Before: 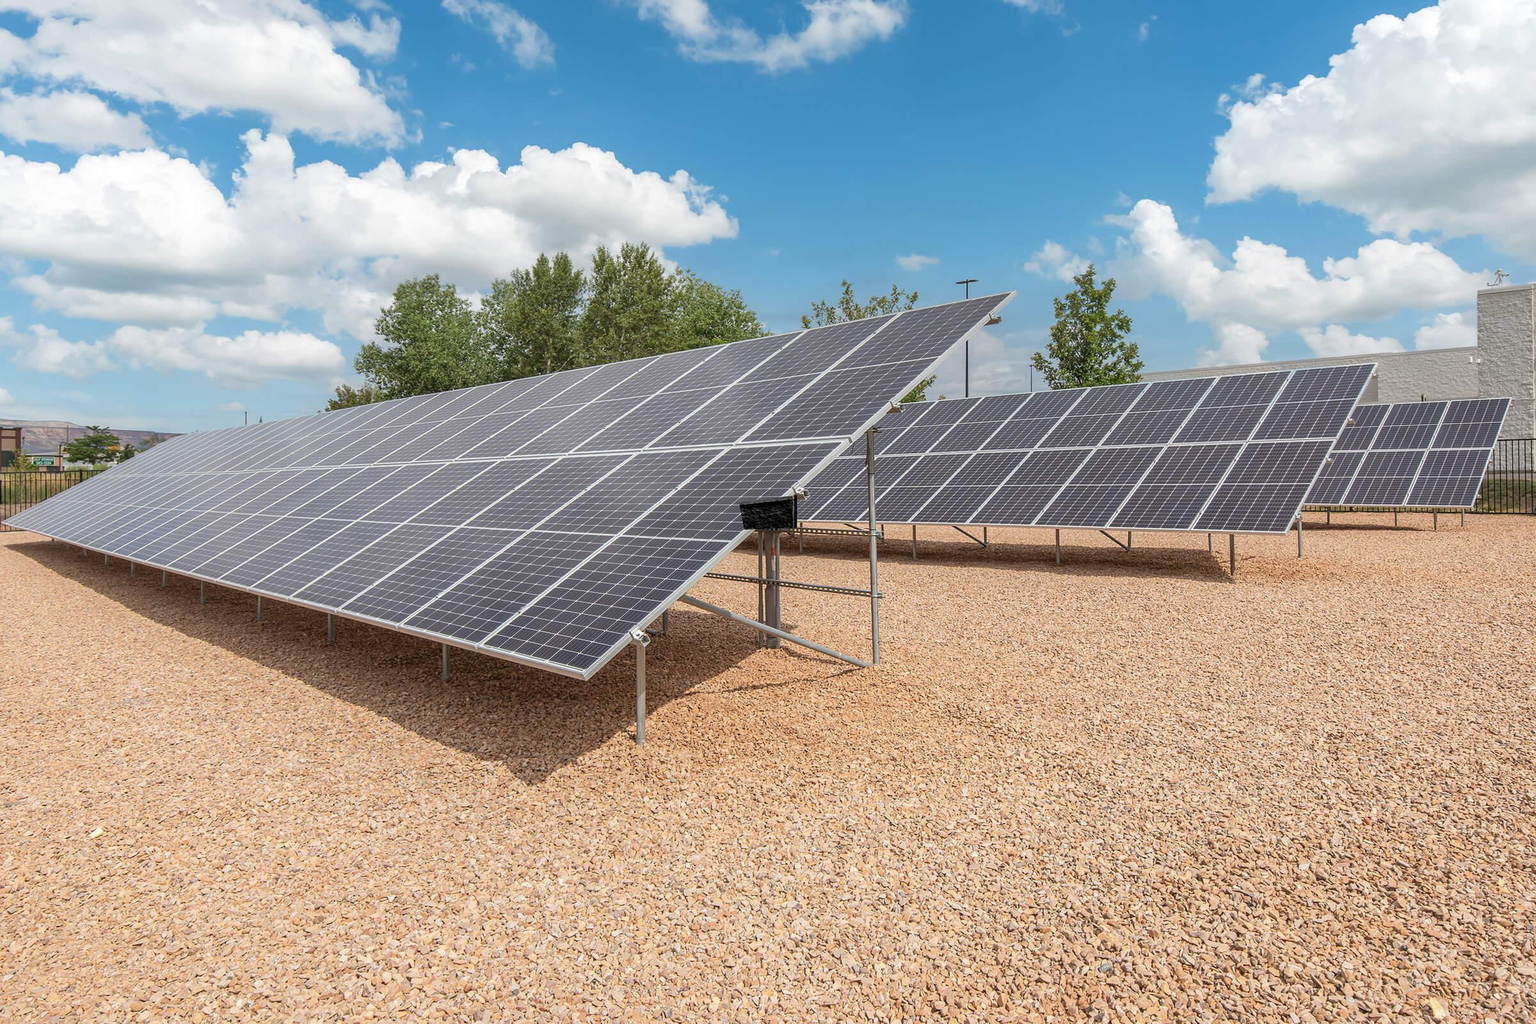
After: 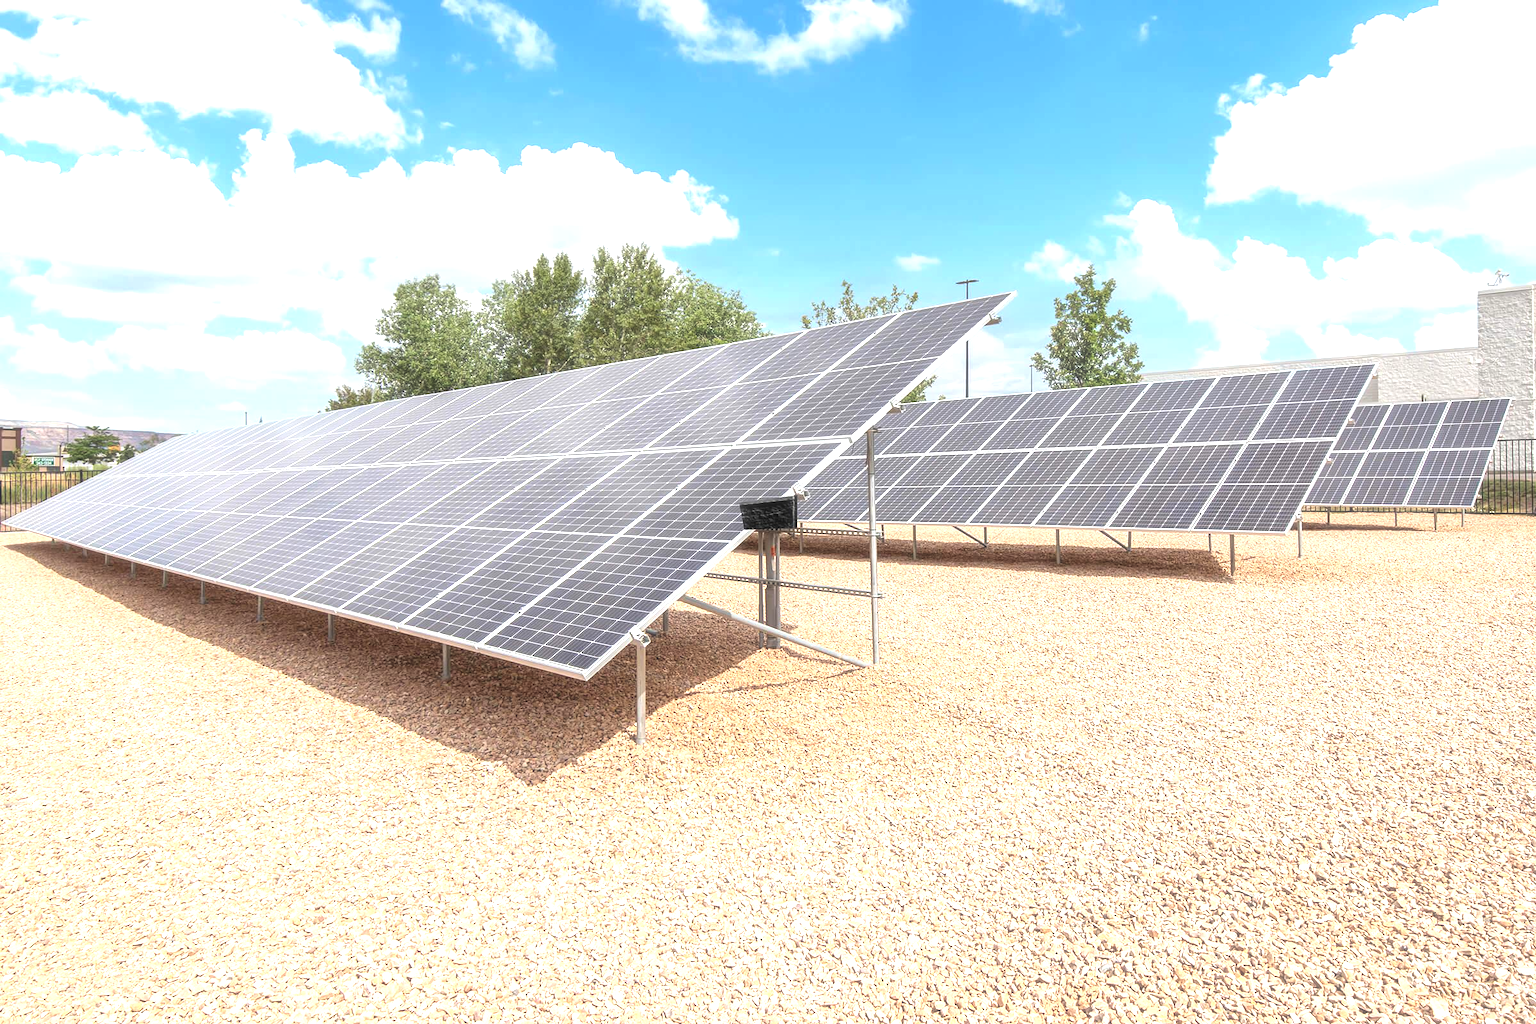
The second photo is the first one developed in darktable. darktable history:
haze removal: strength -0.109, compatibility mode true, adaptive false
exposure: black level correction 0, exposure 1.096 EV, compensate highlight preservation false
